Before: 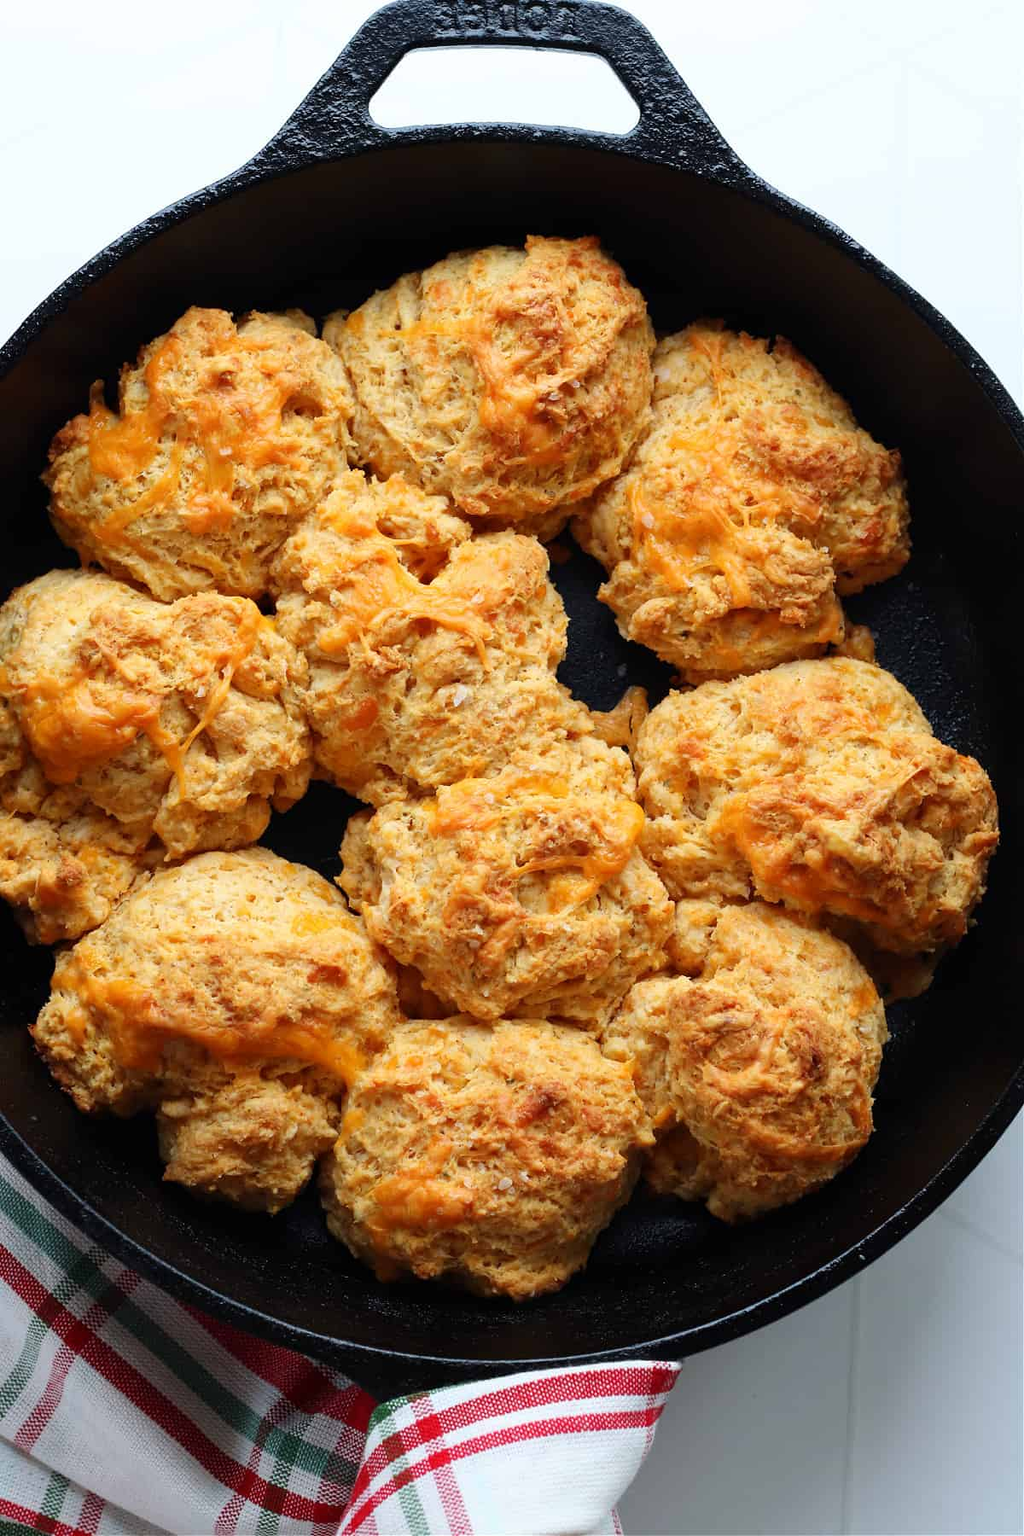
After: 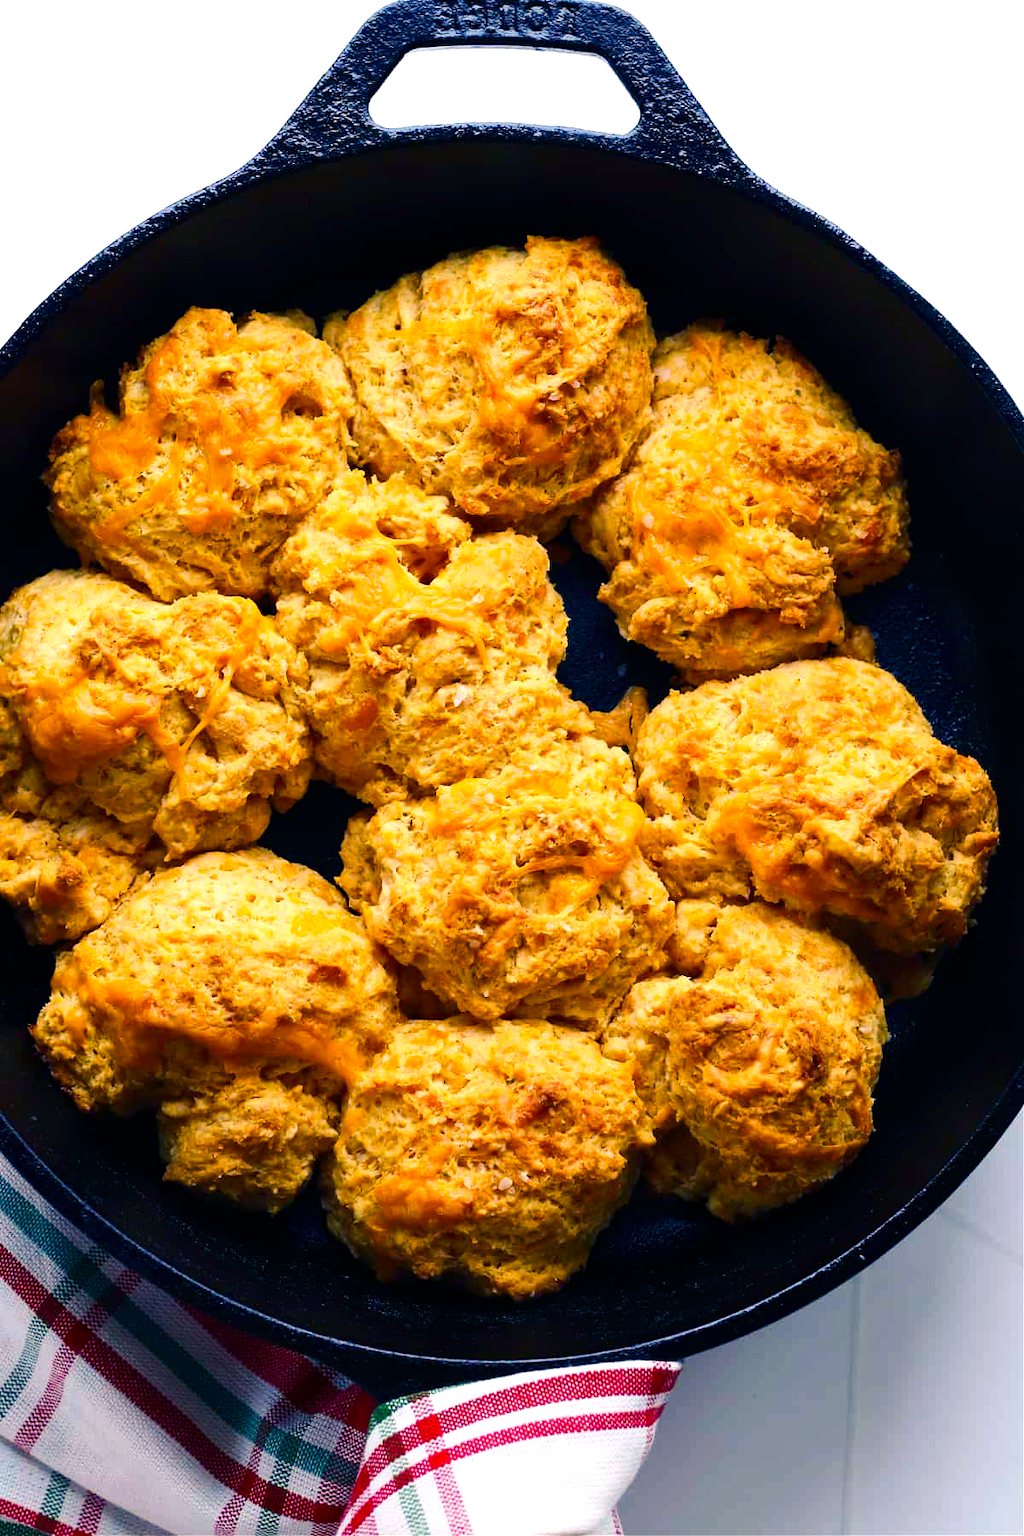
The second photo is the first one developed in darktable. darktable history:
contrast brightness saturation: contrast 0.103, brightness 0.016, saturation 0.025
color balance rgb: shadows lift › luminance -40.864%, shadows lift › chroma 14.027%, shadows lift › hue 259.3°, highlights gain › chroma 2.387%, highlights gain › hue 35.89°, perceptual saturation grading › global saturation 20%, perceptual saturation grading › highlights -24.754%, perceptual saturation grading › shadows 24.986%, perceptual brilliance grading › highlights 9.4%, perceptual brilliance grading › mid-tones 5.721%, global vibrance 39.975%
tone equalizer: mask exposure compensation -0.512 EV
